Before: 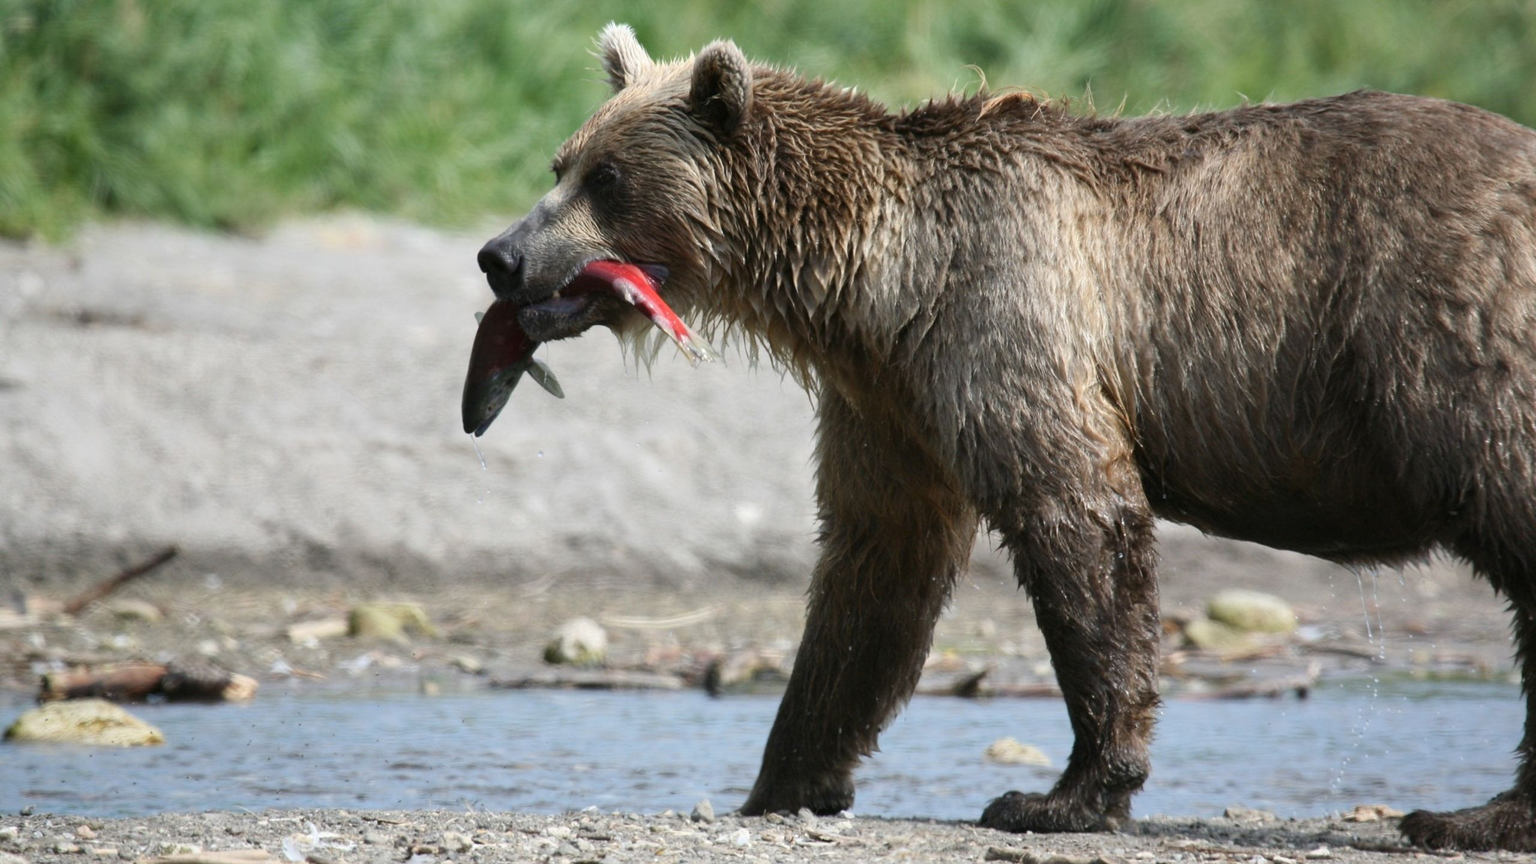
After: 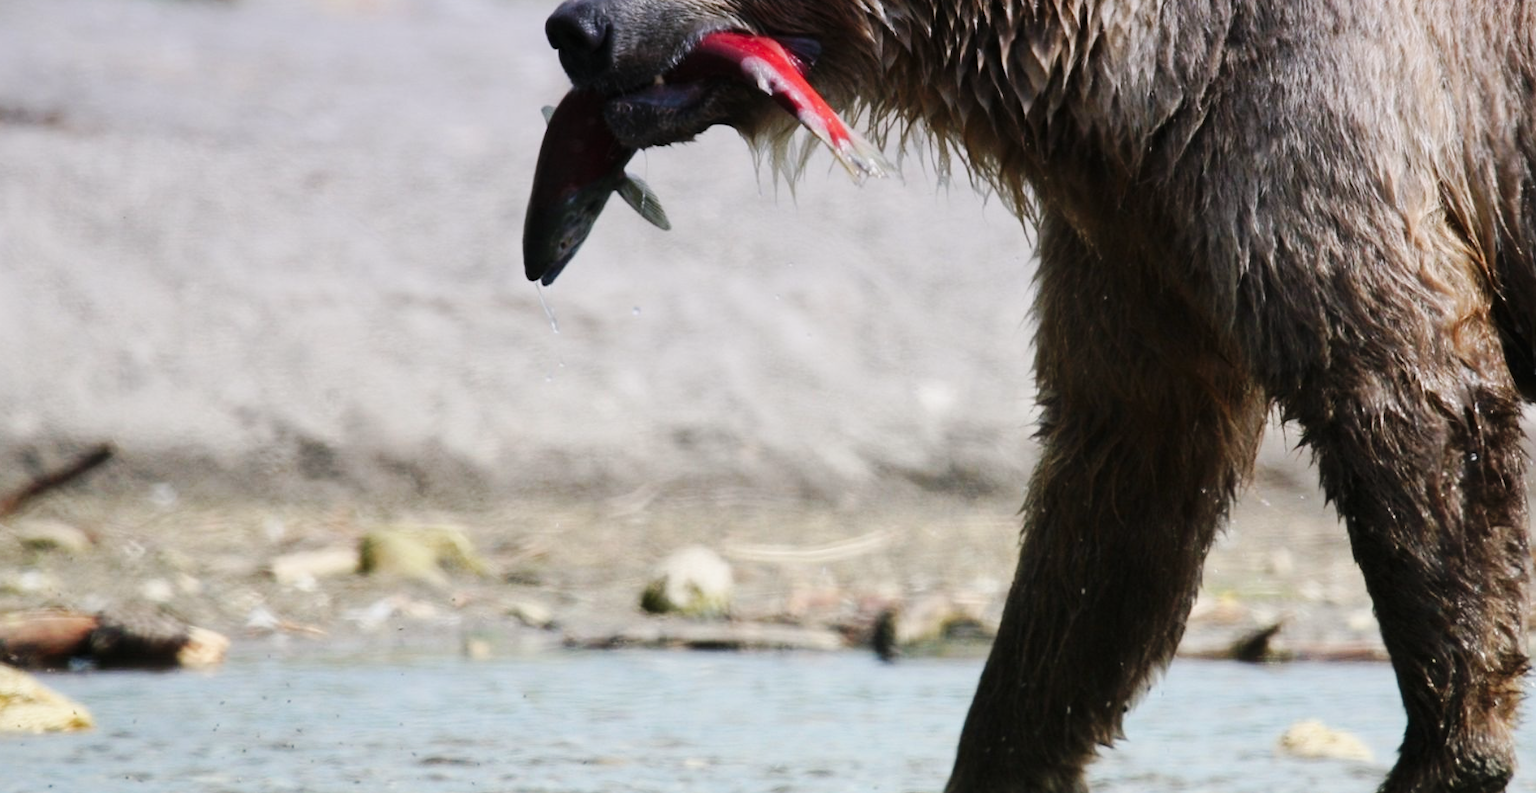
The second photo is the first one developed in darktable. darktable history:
white balance: red 1.029, blue 0.92
graduated density: hue 238.83°, saturation 50%
crop: left 6.488%, top 27.668%, right 24.183%, bottom 8.656%
base curve: curves: ch0 [(0, 0) (0.032, 0.025) (0.121, 0.166) (0.206, 0.329) (0.605, 0.79) (1, 1)], preserve colors none
